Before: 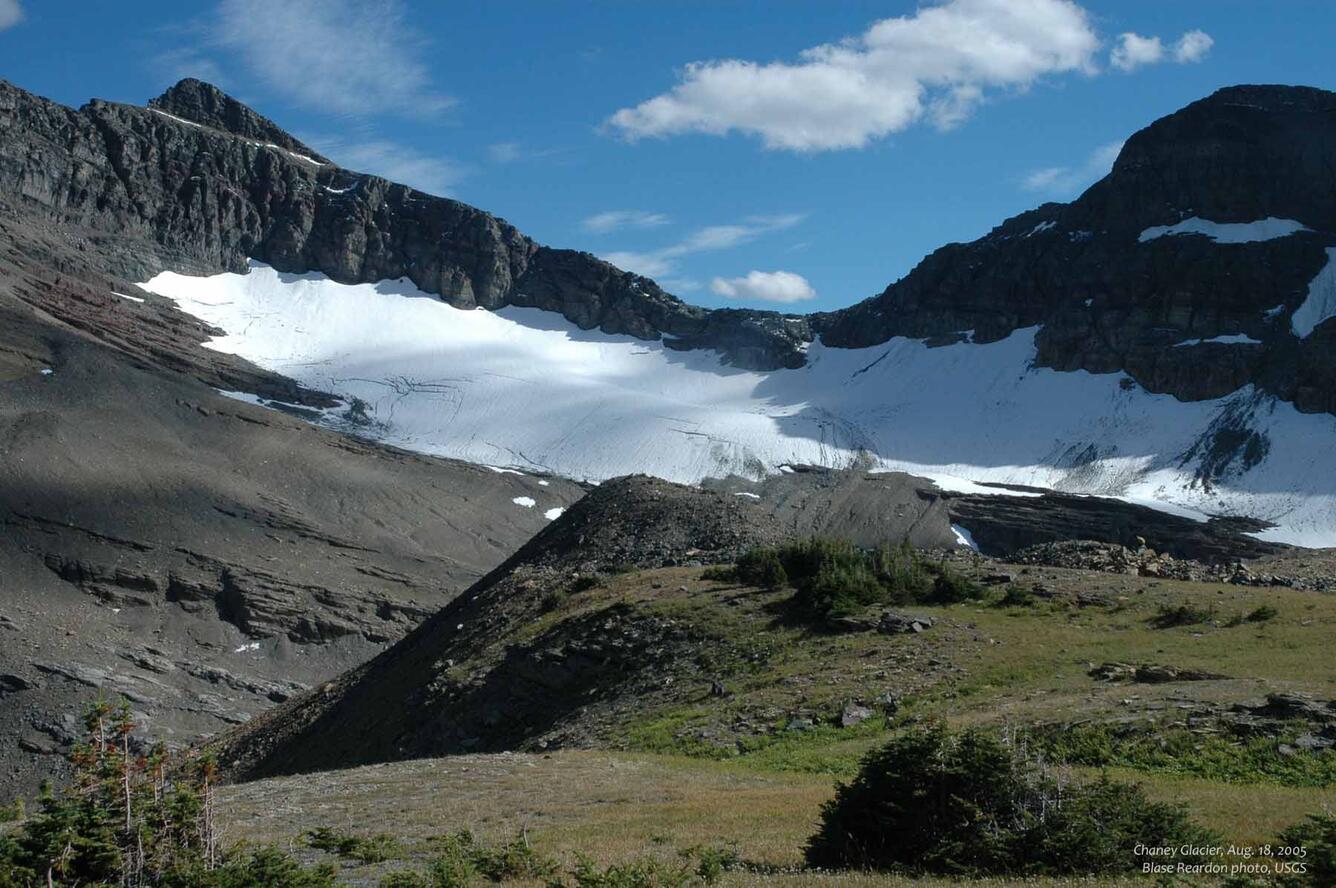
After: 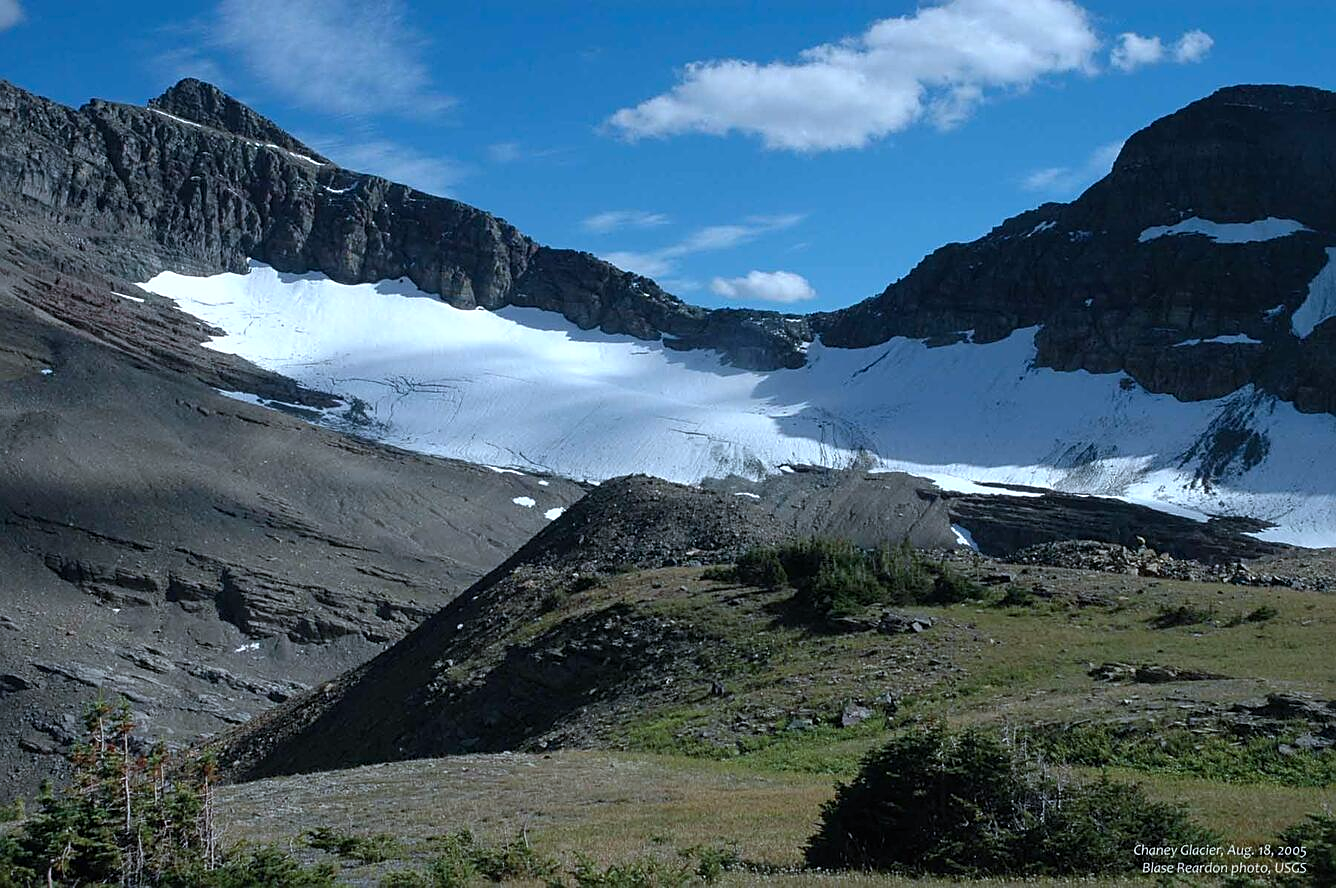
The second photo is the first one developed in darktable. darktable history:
color calibration: x 0.37, y 0.382, temperature 4313.32 K
sharpen: on, module defaults
